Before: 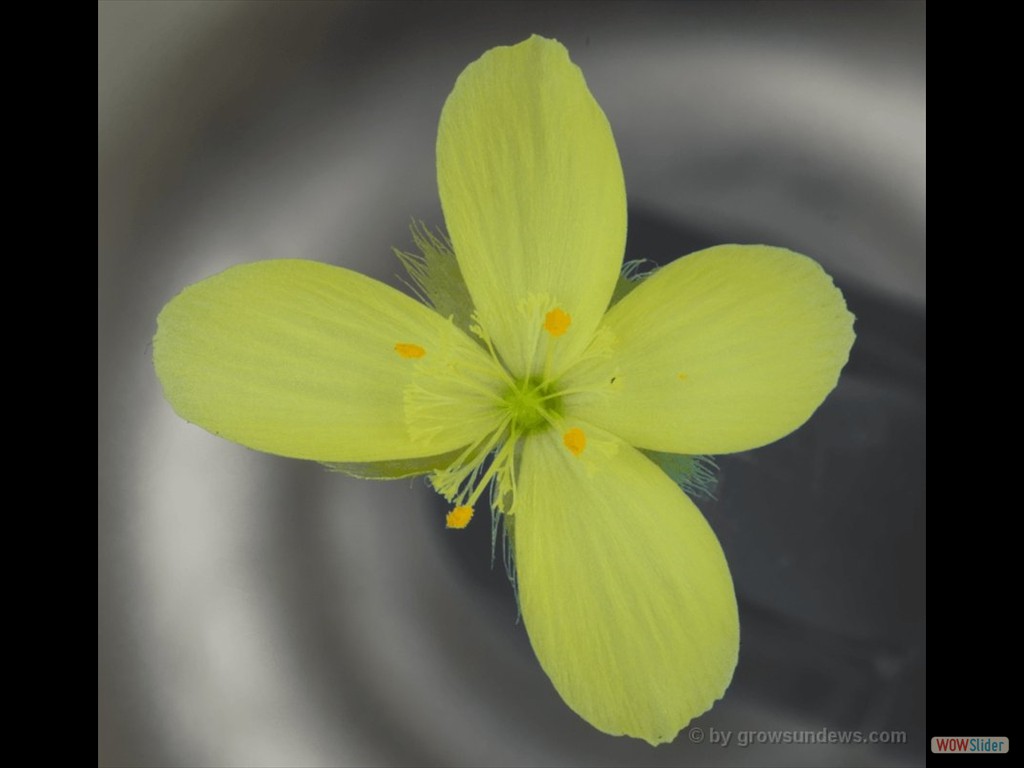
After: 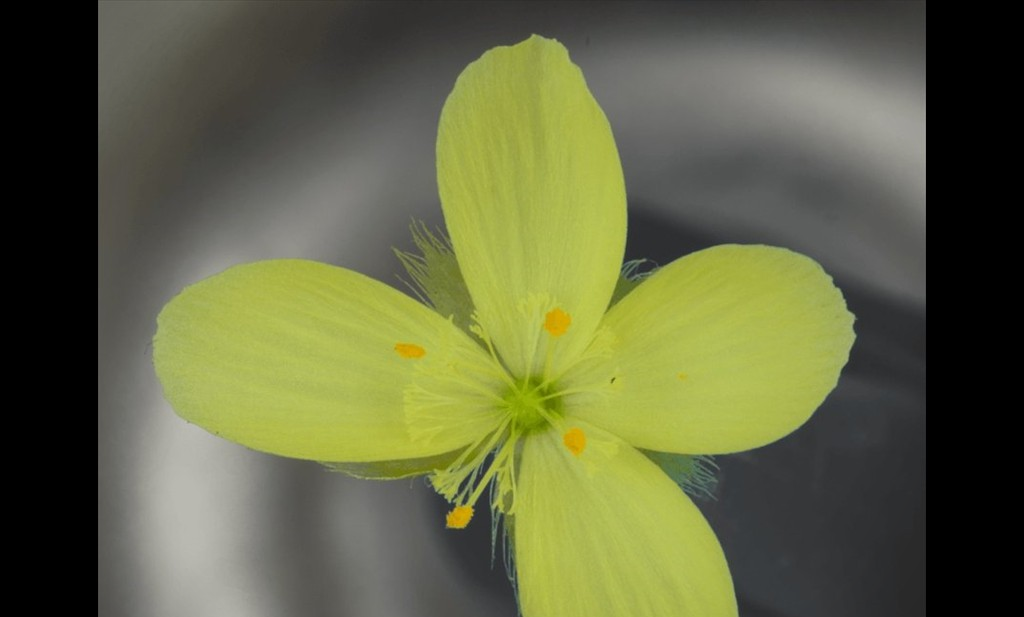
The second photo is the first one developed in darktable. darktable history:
crop: bottom 19.644%
vignetting: on, module defaults
